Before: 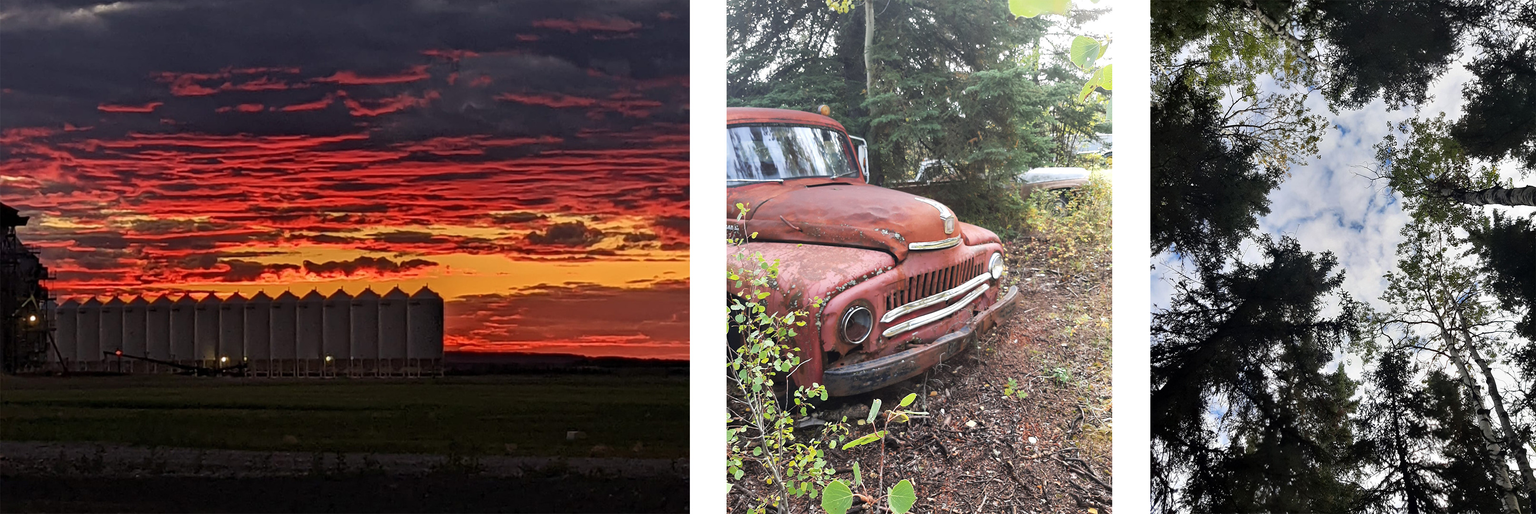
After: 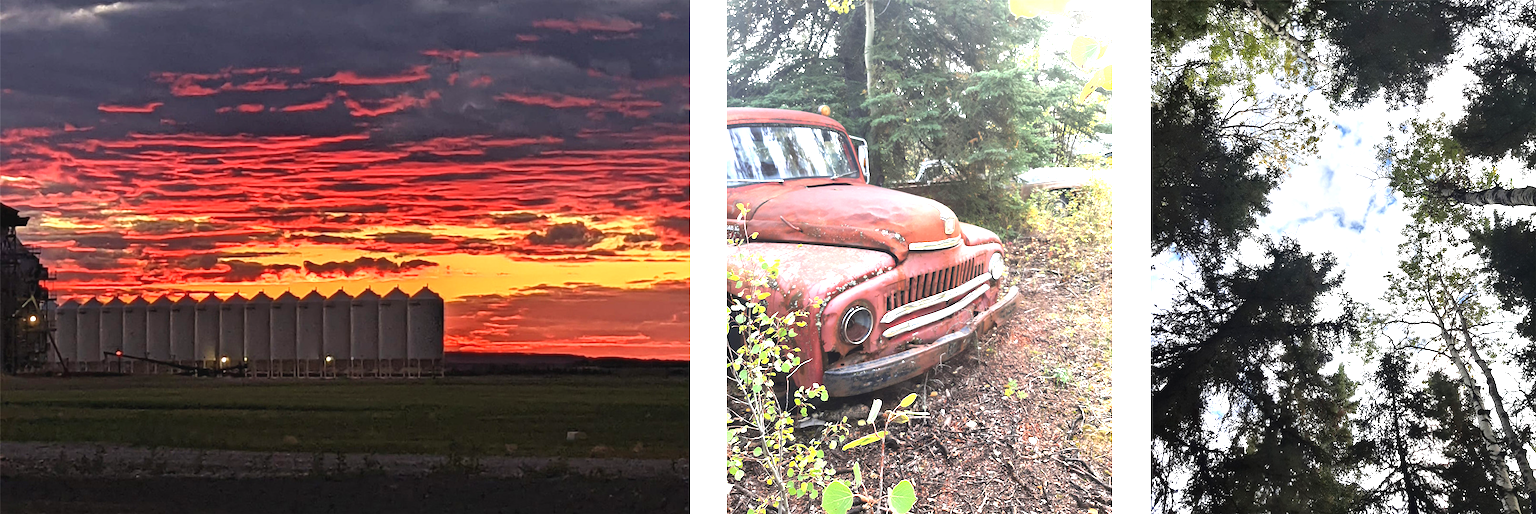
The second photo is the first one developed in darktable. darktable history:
exposure: black level correction -0.002, exposure 1.11 EV, compensate highlight preservation false
